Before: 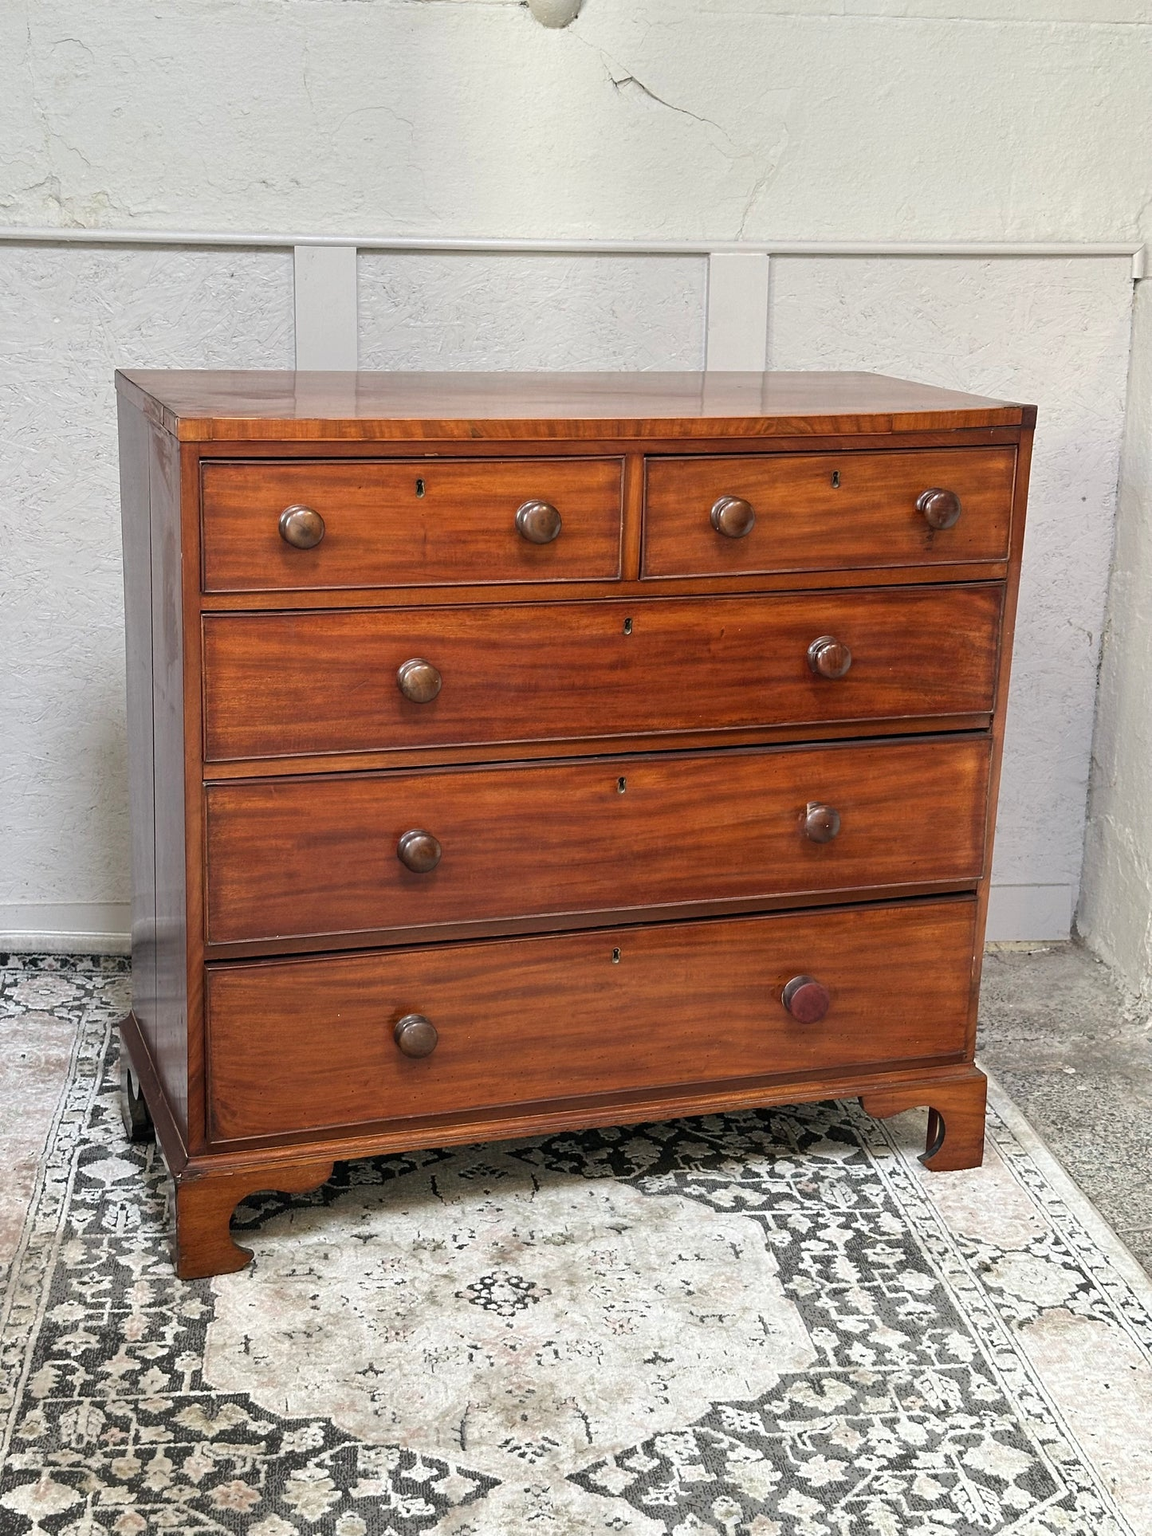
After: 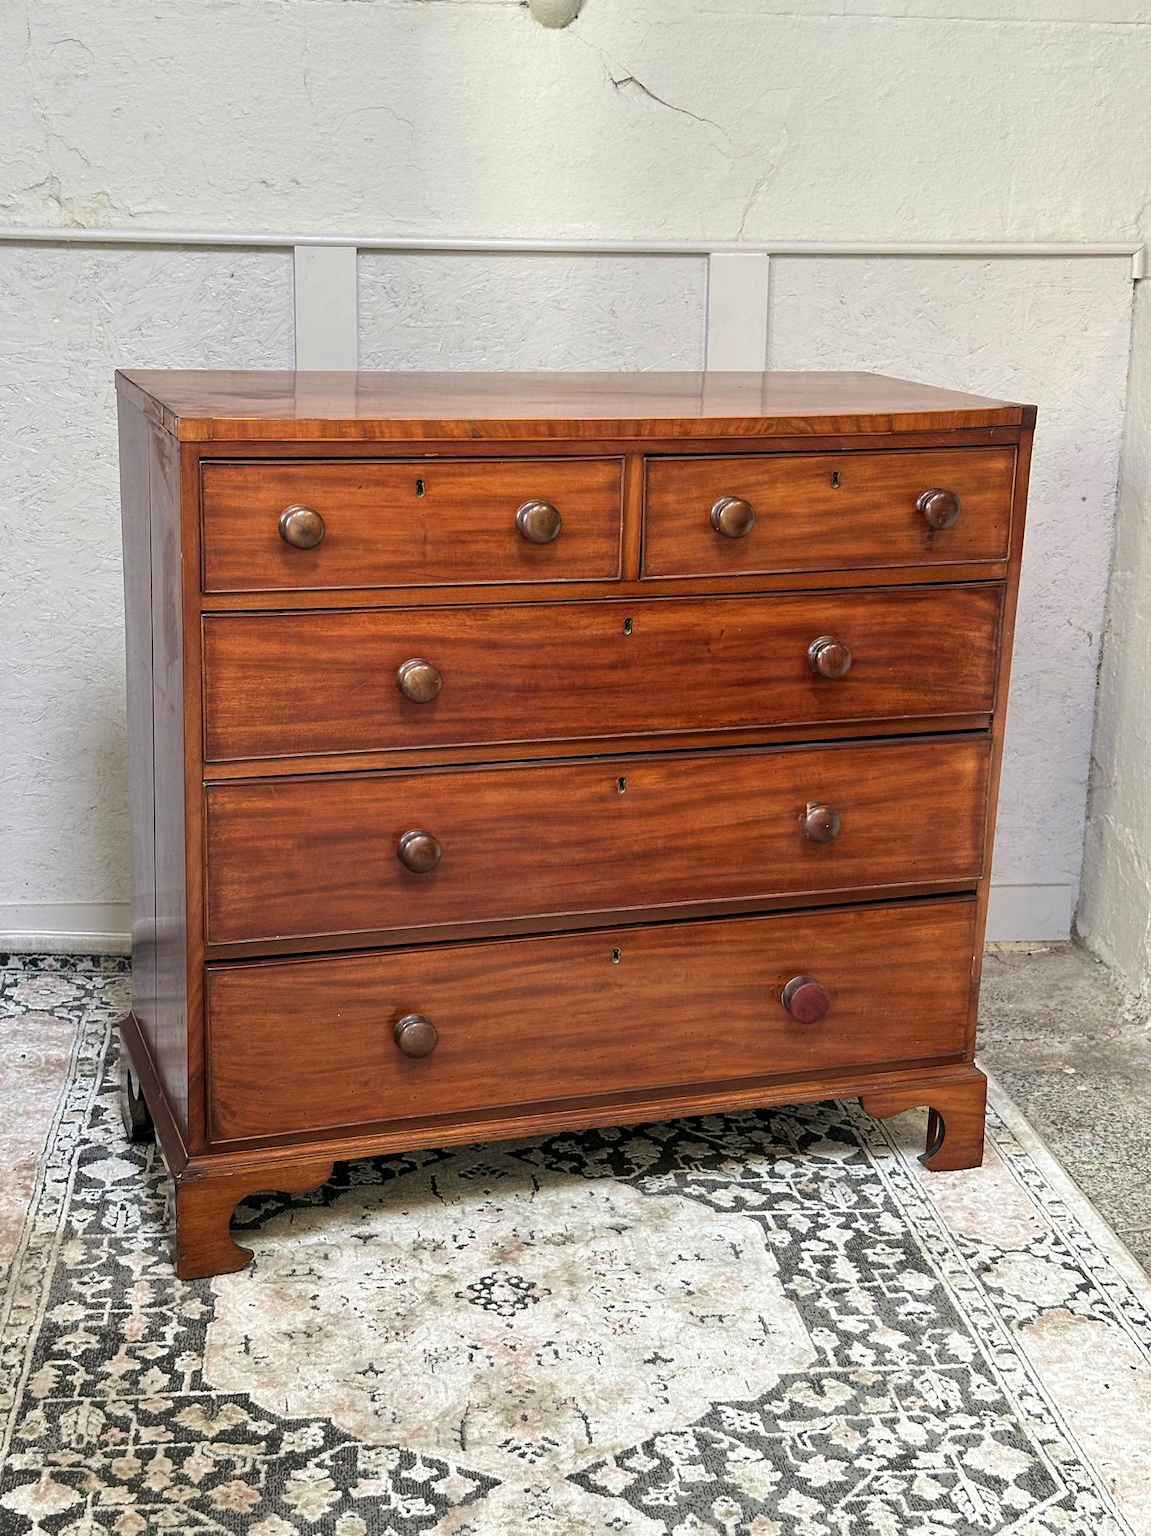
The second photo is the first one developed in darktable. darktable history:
white balance: red 1, blue 1
local contrast: highlights 100%, shadows 100%, detail 120%, midtone range 0.2
velvia: on, module defaults
